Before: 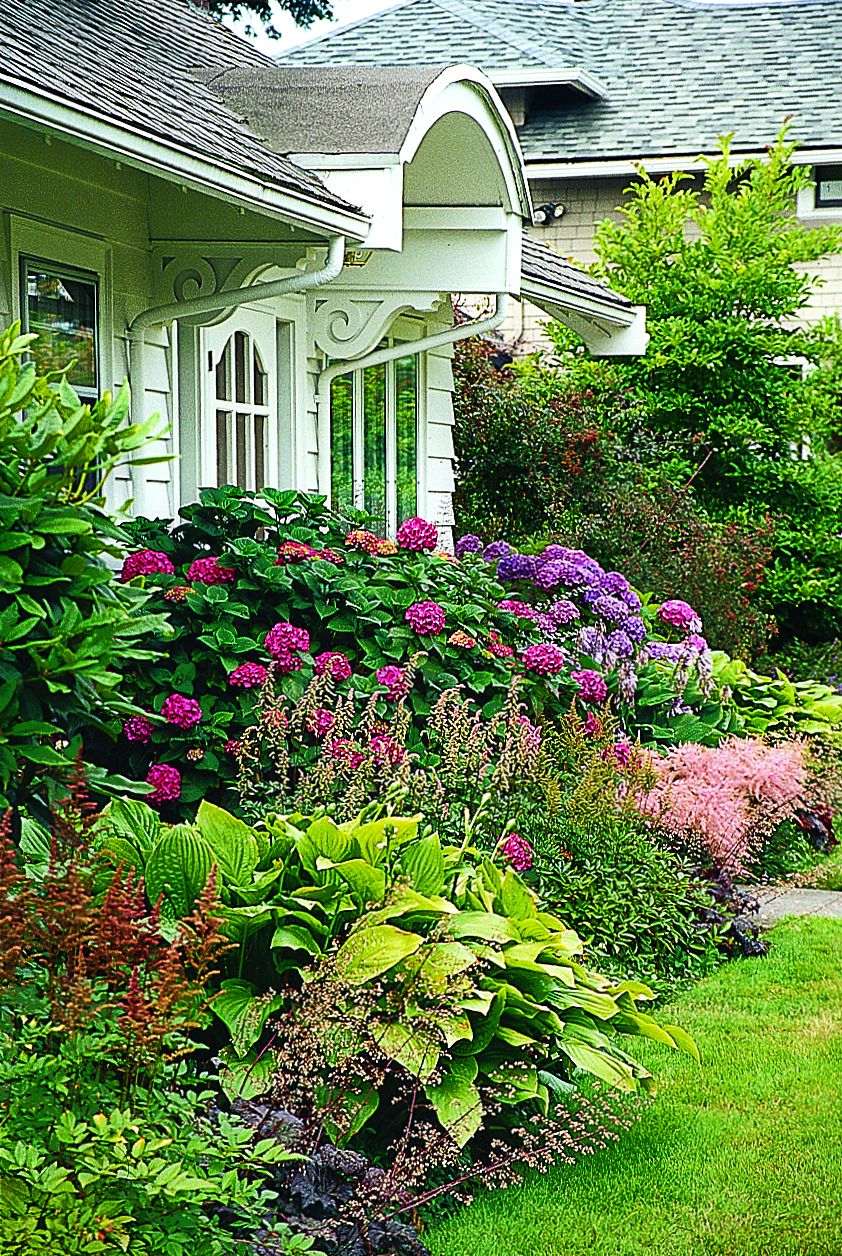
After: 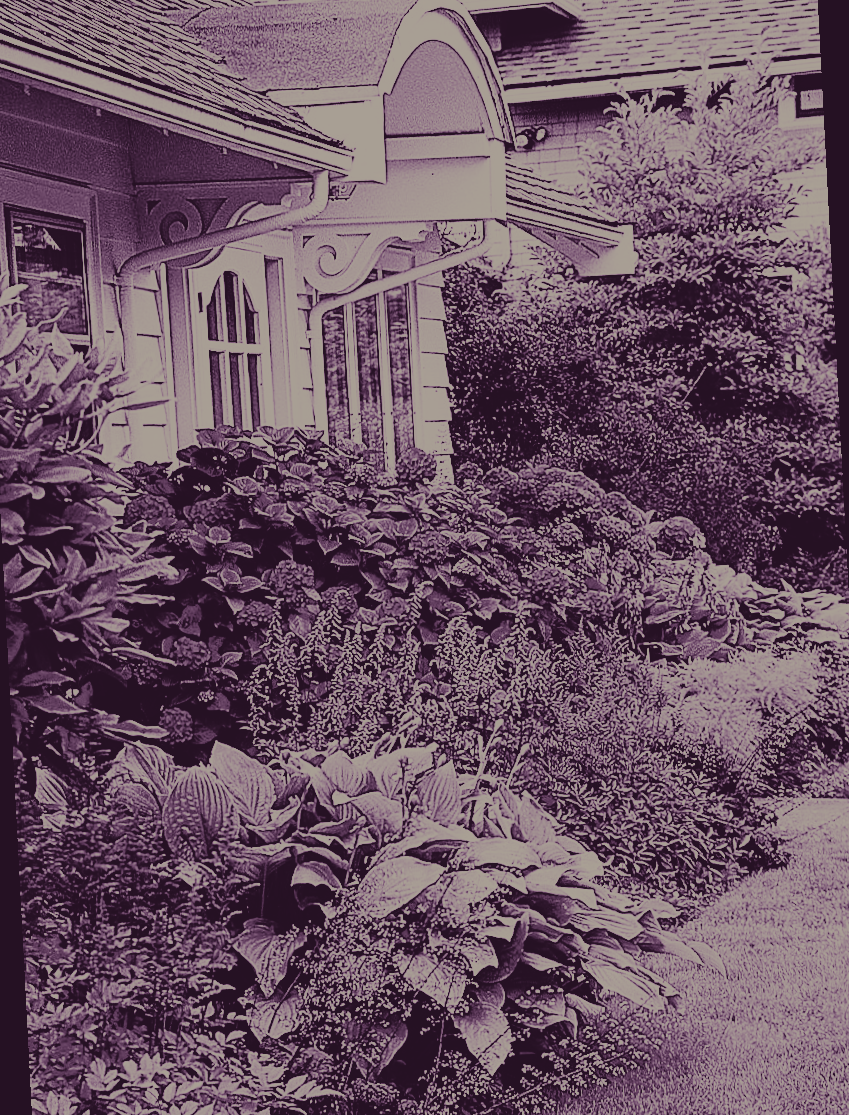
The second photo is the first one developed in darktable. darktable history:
tone curve: curves: ch0 [(0, 0.022) (0.177, 0.086) (0.392, 0.438) (0.704, 0.844) (0.858, 0.938) (1, 0.981)]; ch1 [(0, 0) (0.402, 0.36) (0.476, 0.456) (0.498, 0.501) (0.518, 0.521) (0.58, 0.598) (0.619, 0.65) (0.692, 0.737) (1, 1)]; ch2 [(0, 0) (0.415, 0.438) (0.483, 0.499) (0.503, 0.507) (0.526, 0.537) (0.563, 0.624) (0.626, 0.714) (0.699, 0.753) (0.997, 0.858)], color space Lab, independent channels
colorize: hue 41.44°, saturation 22%, source mix 60%, lightness 10.61%
white balance: red 0.967, blue 1.049
rotate and perspective: rotation -3°, crop left 0.031, crop right 0.968, crop top 0.07, crop bottom 0.93
split-toning: shadows › hue 277.2°, shadows › saturation 0.74
filmic rgb: black relative exposure -7.65 EV, white relative exposure 4.56 EV, hardness 3.61, color science v6 (2022)
velvia: strength 10%
tone equalizer: on, module defaults
